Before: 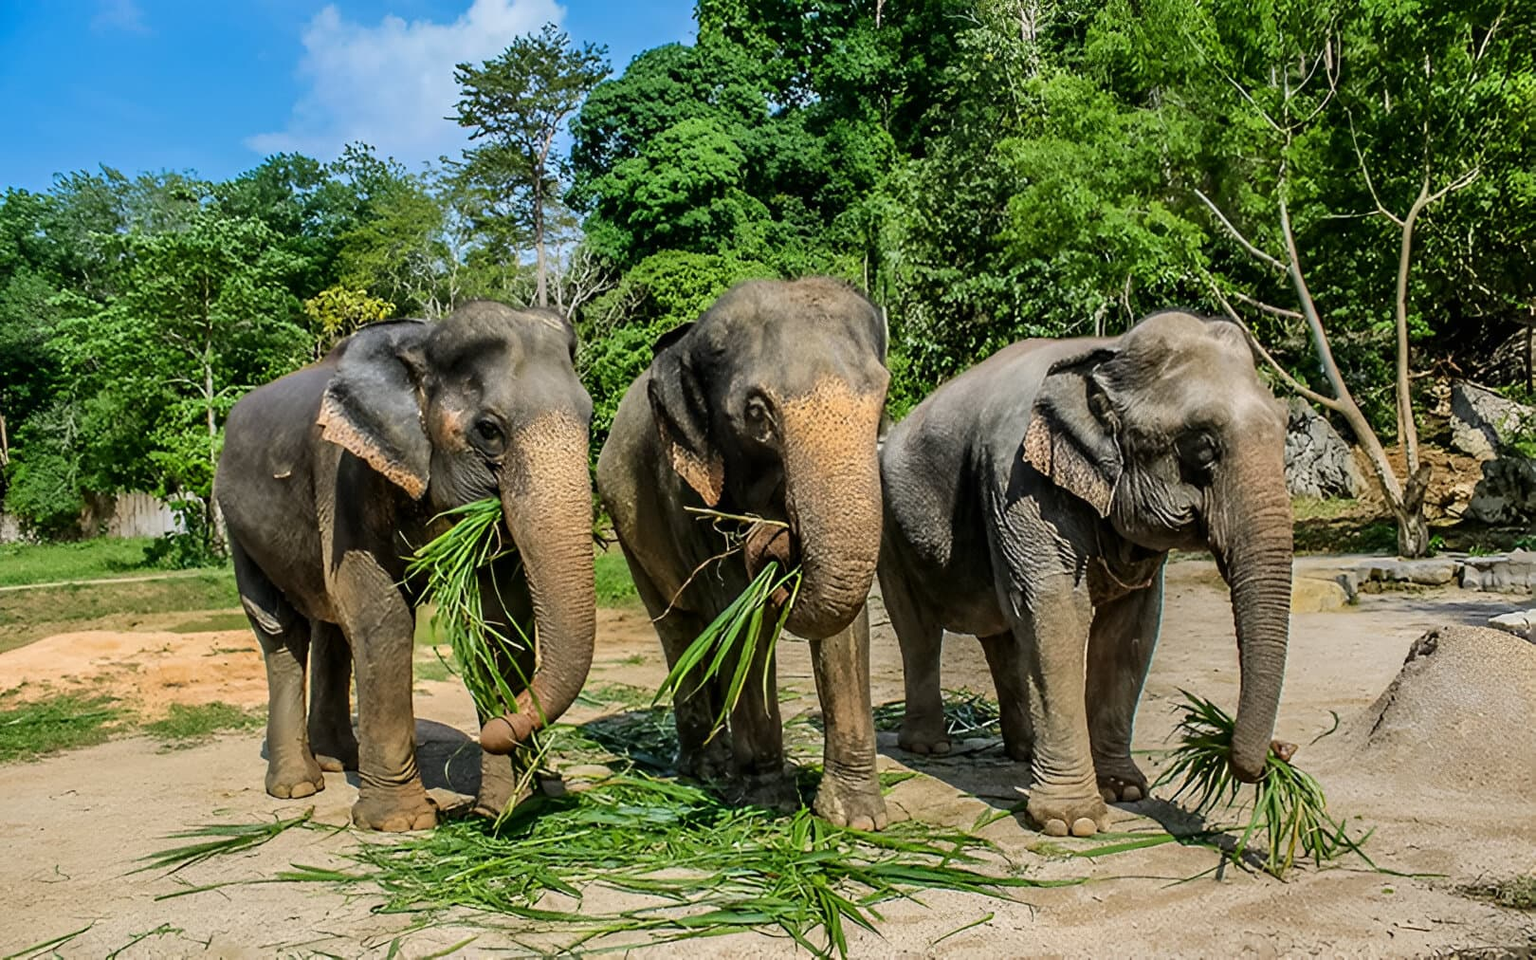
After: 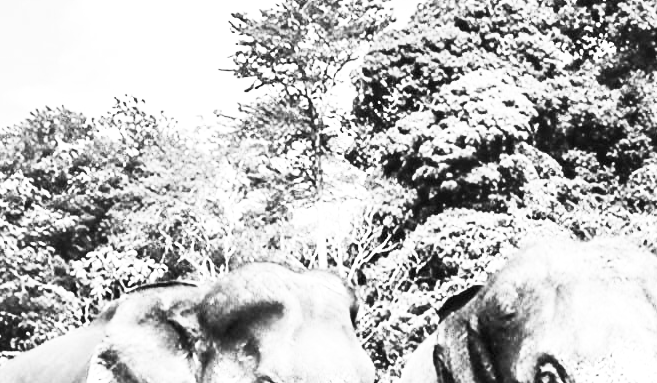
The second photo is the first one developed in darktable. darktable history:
crop: left 15.452%, top 5.459%, right 43.956%, bottom 56.62%
contrast brightness saturation: contrast 0.53, brightness 0.47, saturation -1
exposure: black level correction 0, exposure 1.2 EV, compensate highlight preservation false
